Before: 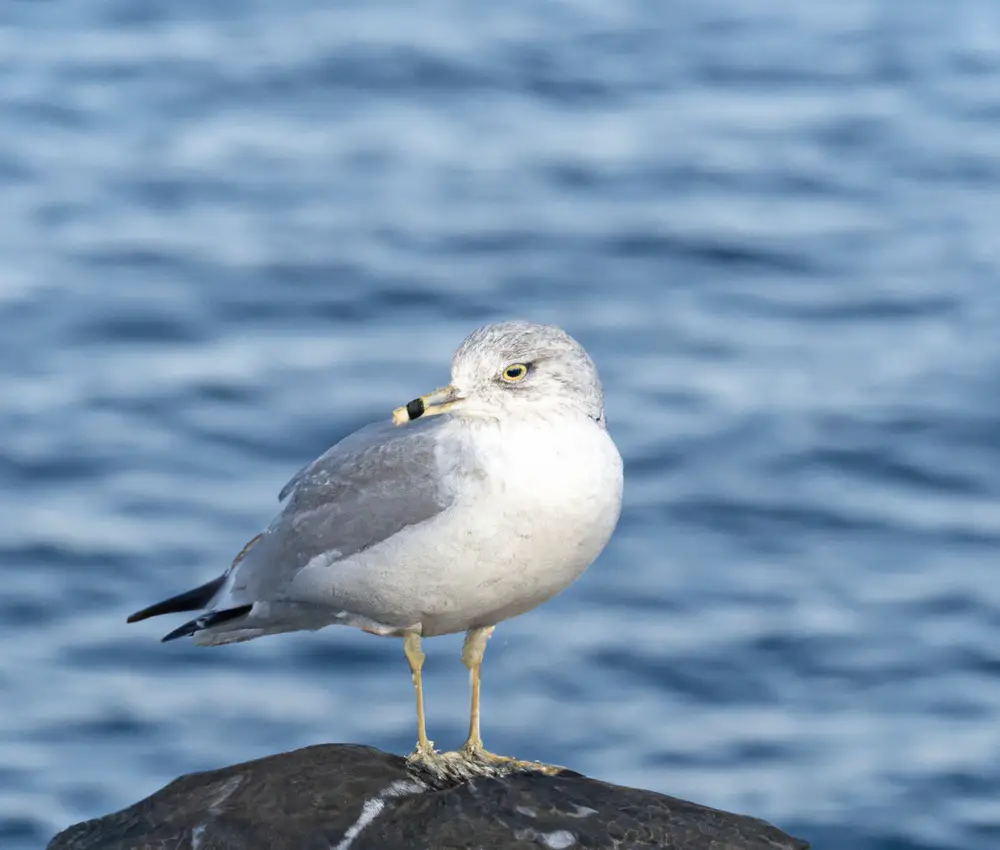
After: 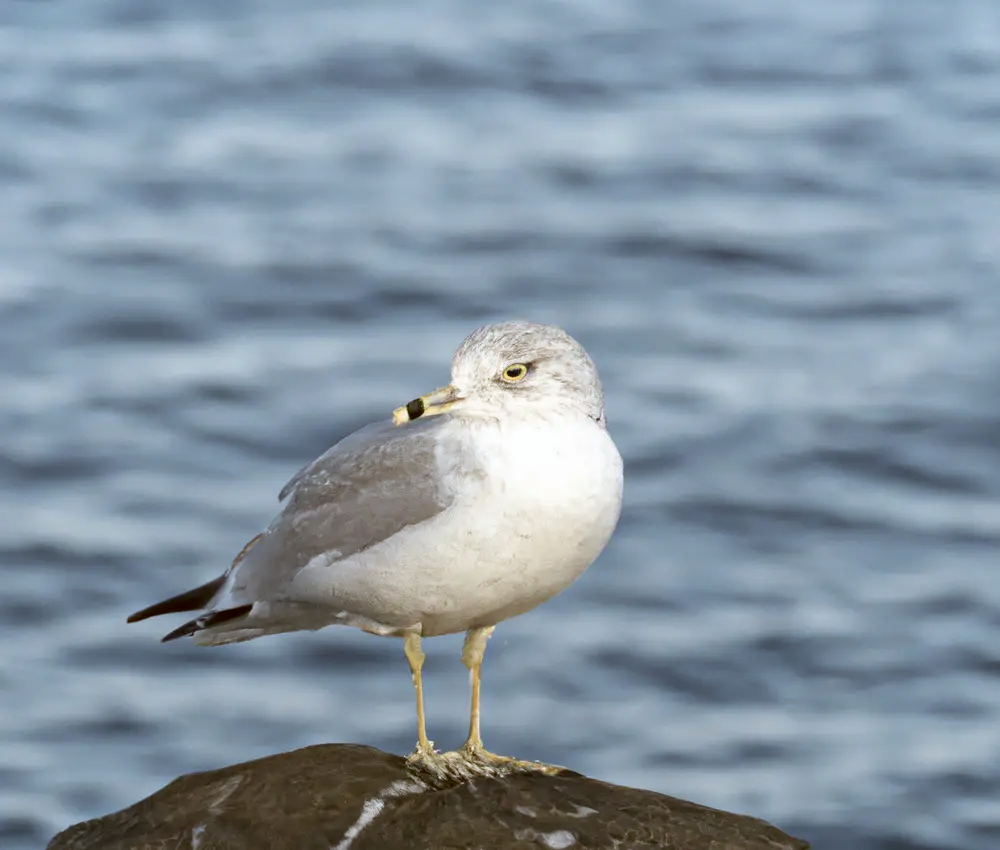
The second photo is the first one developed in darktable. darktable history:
color correction: highlights a* -0.526, highlights b* 0.159, shadows a* 4.26, shadows b* 20.44
